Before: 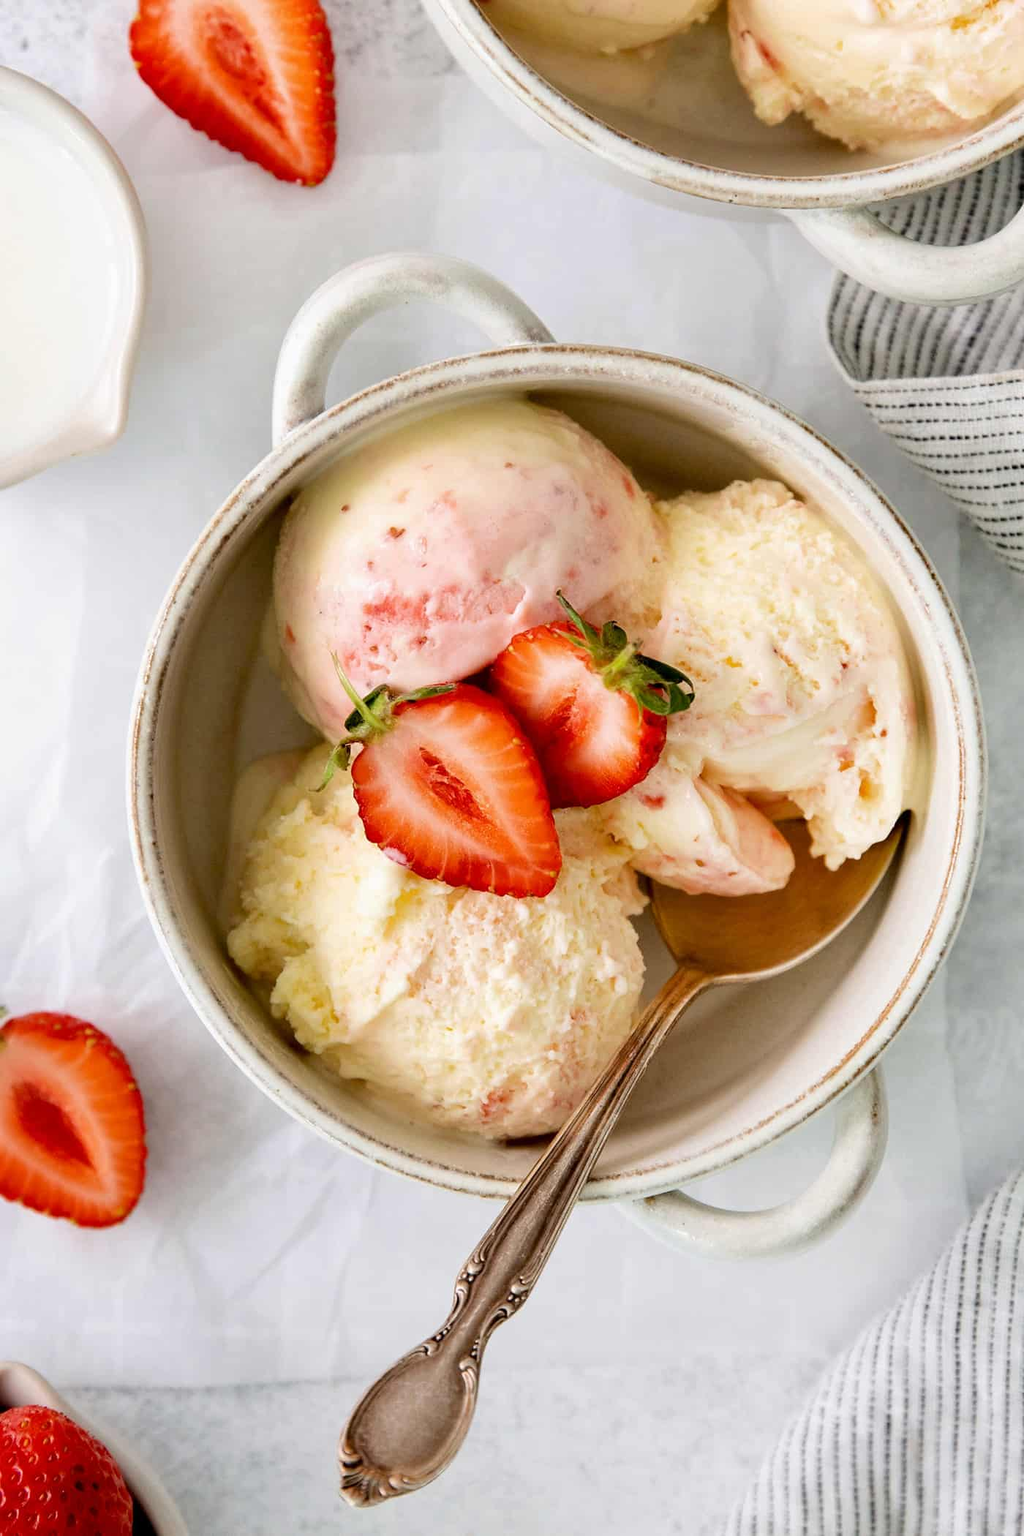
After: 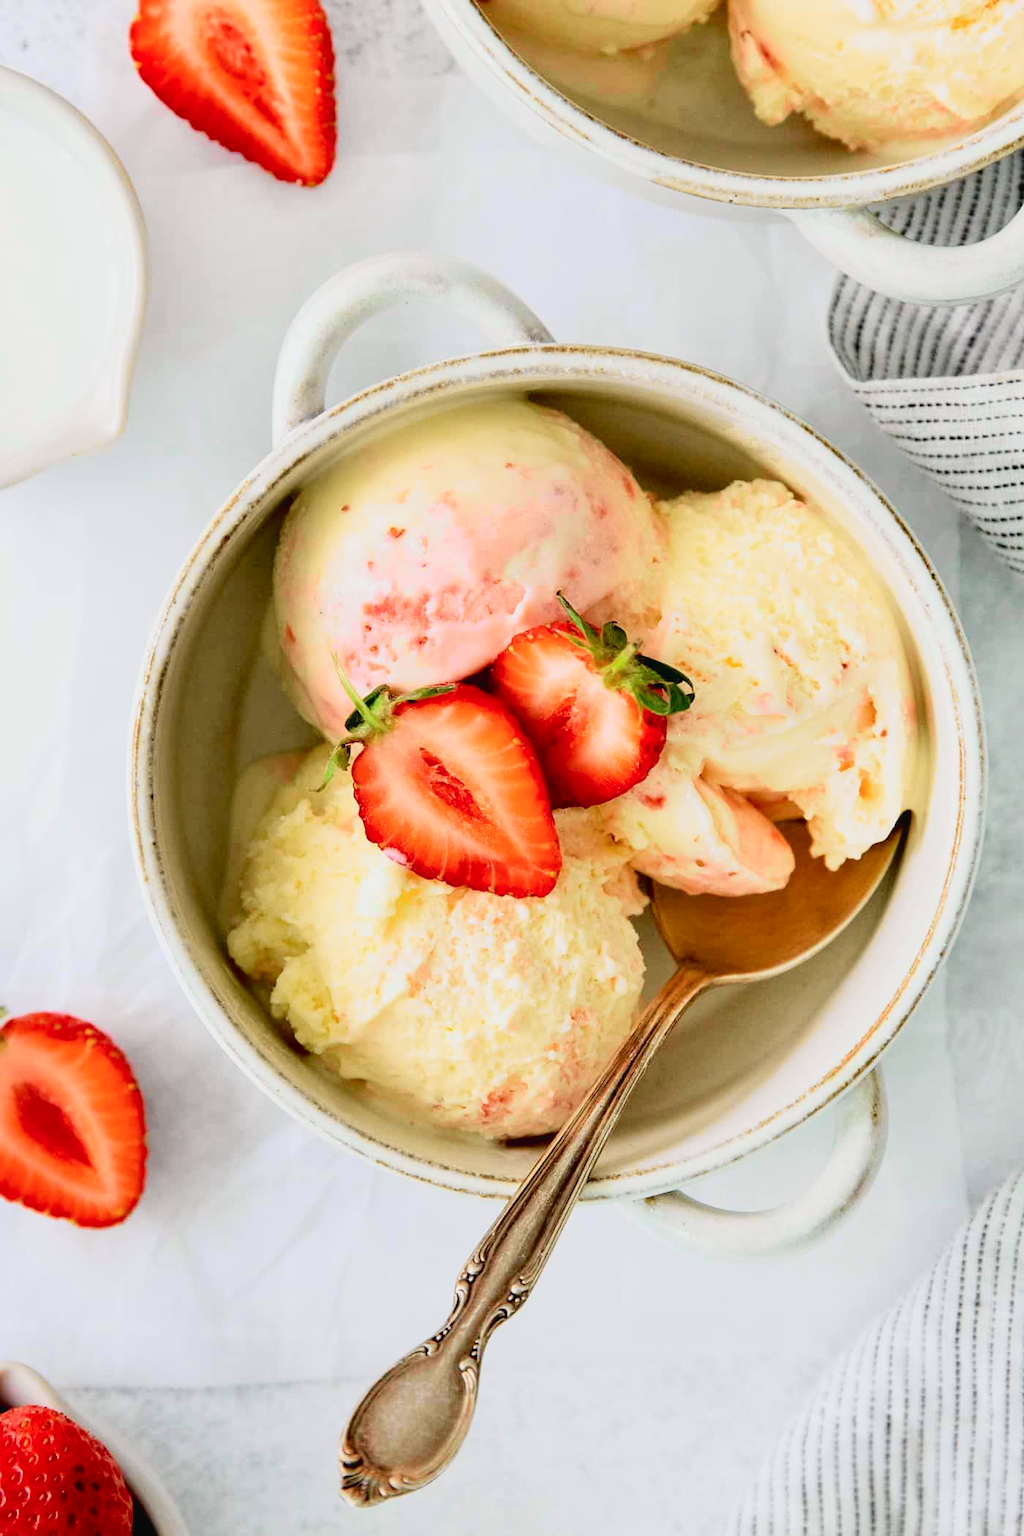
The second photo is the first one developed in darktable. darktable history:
tone curve: curves: ch0 [(0, 0.022) (0.114, 0.088) (0.282, 0.316) (0.446, 0.511) (0.613, 0.693) (0.786, 0.843) (0.999, 0.949)]; ch1 [(0, 0) (0.395, 0.343) (0.463, 0.427) (0.486, 0.474) (0.503, 0.5) (0.535, 0.522) (0.555, 0.566) (0.594, 0.614) (0.755, 0.793) (1, 1)]; ch2 [(0, 0) (0.369, 0.388) (0.449, 0.431) (0.501, 0.5) (0.528, 0.517) (0.561, 0.59) (0.612, 0.646) (0.697, 0.721) (1, 1)], color space Lab, independent channels, preserve colors none
